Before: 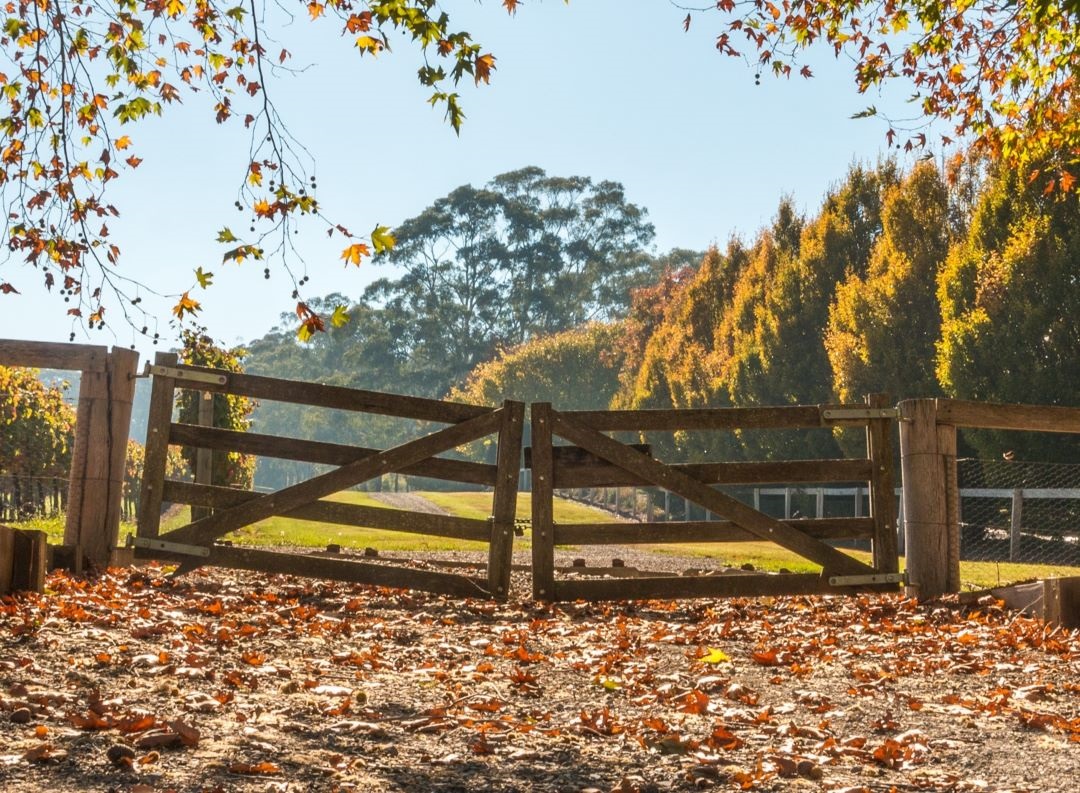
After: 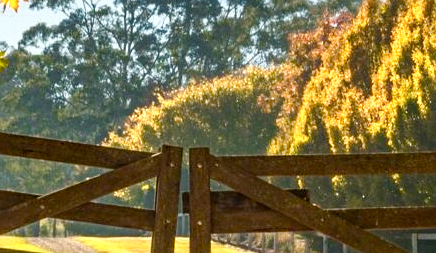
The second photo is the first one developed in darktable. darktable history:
color zones: curves: ch0 [(0.099, 0.624) (0.257, 0.596) (0.384, 0.376) (0.529, 0.492) (0.697, 0.564) (0.768, 0.532) (0.908, 0.644)]; ch1 [(0.112, 0.564) (0.254, 0.612) (0.432, 0.676) (0.592, 0.456) (0.743, 0.684) (0.888, 0.536)]; ch2 [(0.25, 0.5) (0.469, 0.36) (0.75, 0.5)]
sharpen: amount 0.2
haze removal: compatibility mode true, adaptive false
color balance rgb: perceptual saturation grading › global saturation 20%, perceptual saturation grading › highlights -25%, perceptual saturation grading › shadows 25%
crop: left 31.751%, top 32.172%, right 27.8%, bottom 35.83%
tone equalizer: on, module defaults
